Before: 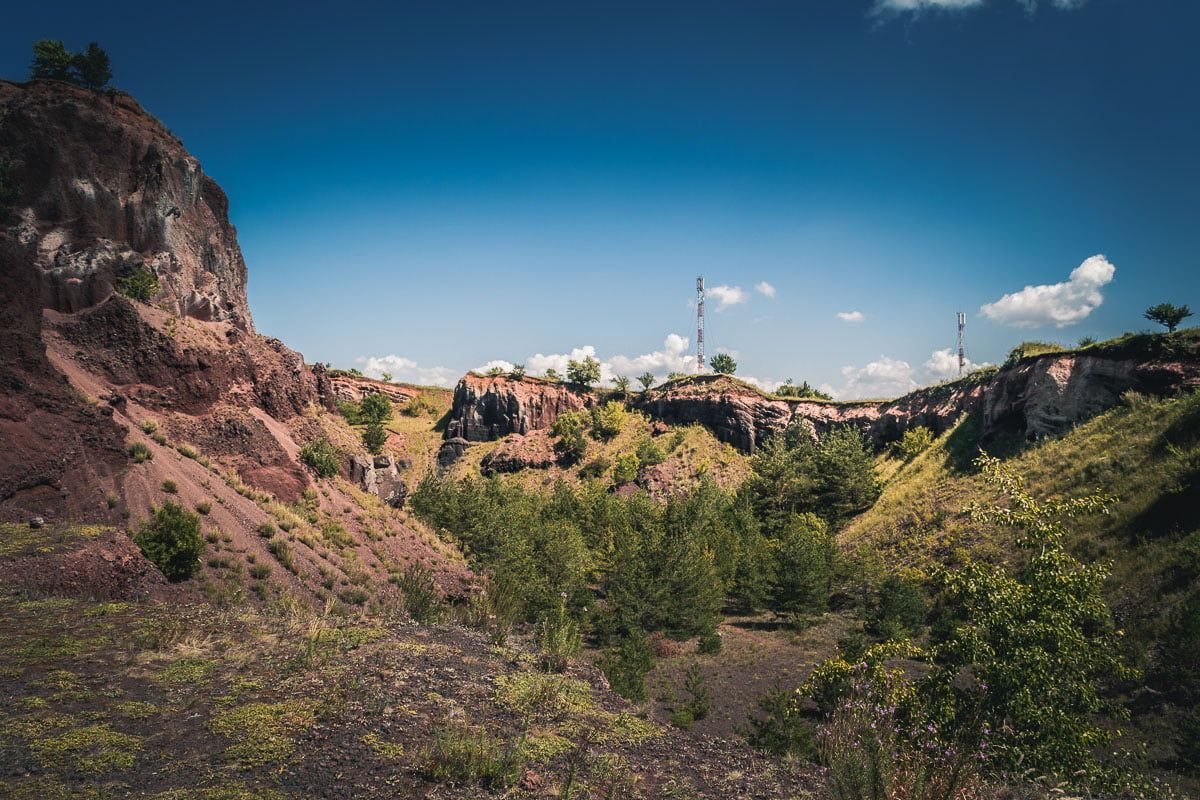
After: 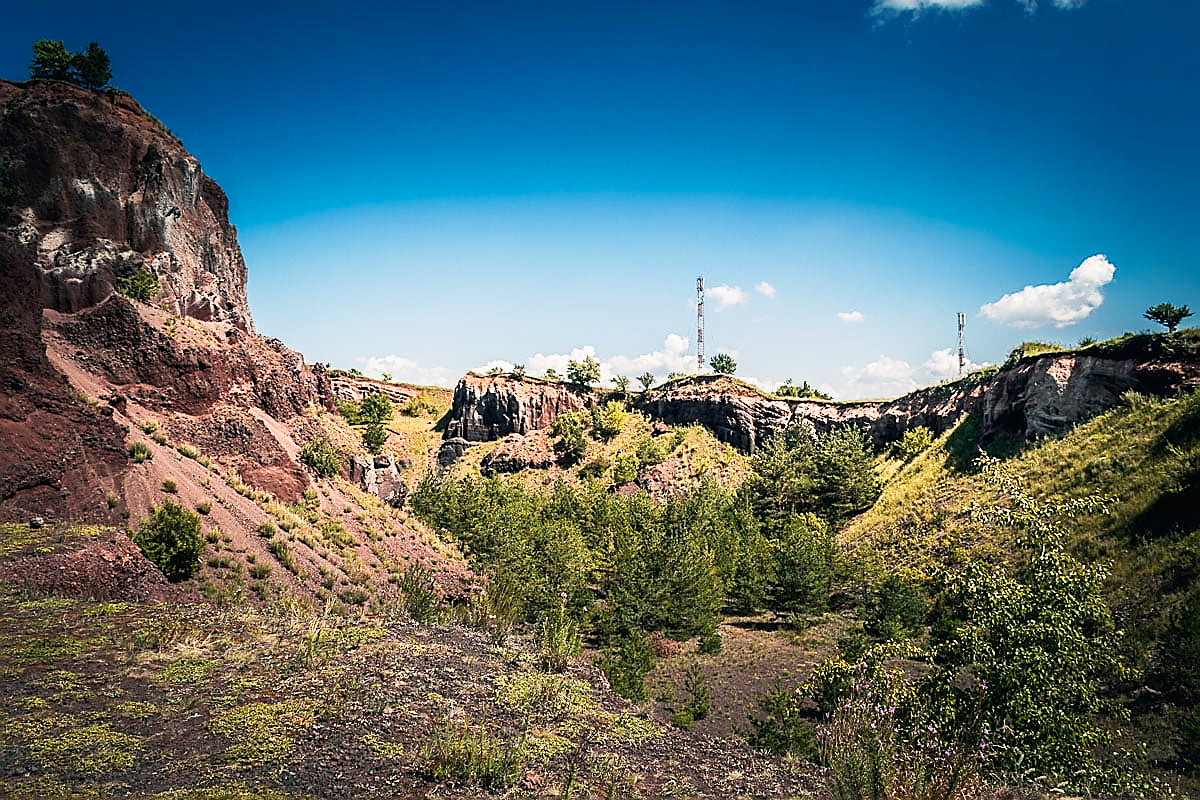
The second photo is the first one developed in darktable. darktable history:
sharpen: radius 1.4, amount 1.25, threshold 0.7
base curve: curves: ch0 [(0, 0) (0.005, 0.002) (0.15, 0.3) (0.4, 0.7) (0.75, 0.95) (1, 1)], preserve colors none
contrast brightness saturation: contrast 0.04, saturation 0.07
exposure: black level correction 0.001, exposure -0.2 EV, compensate highlight preservation false
